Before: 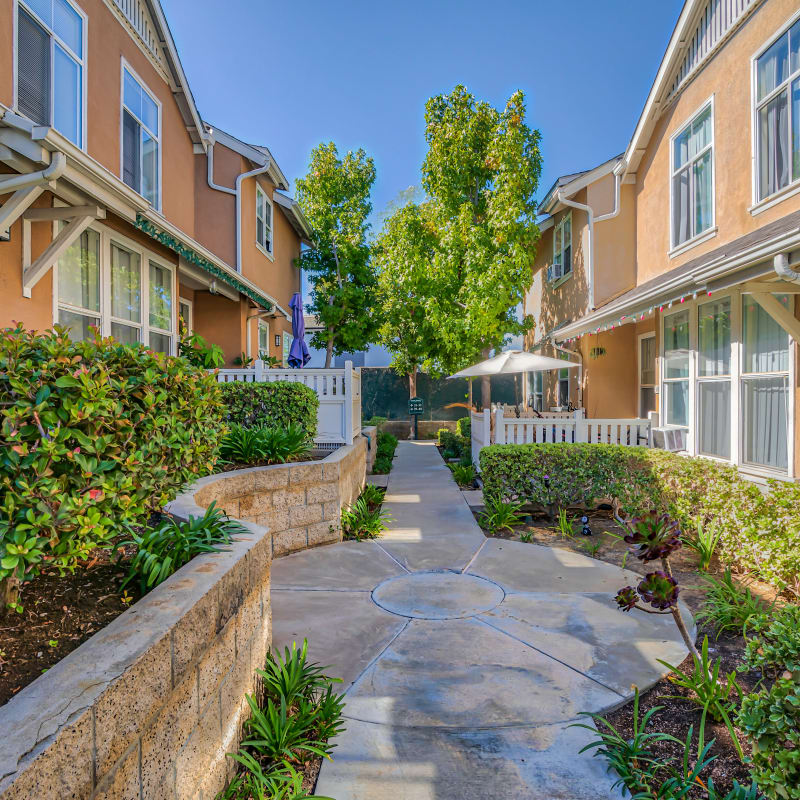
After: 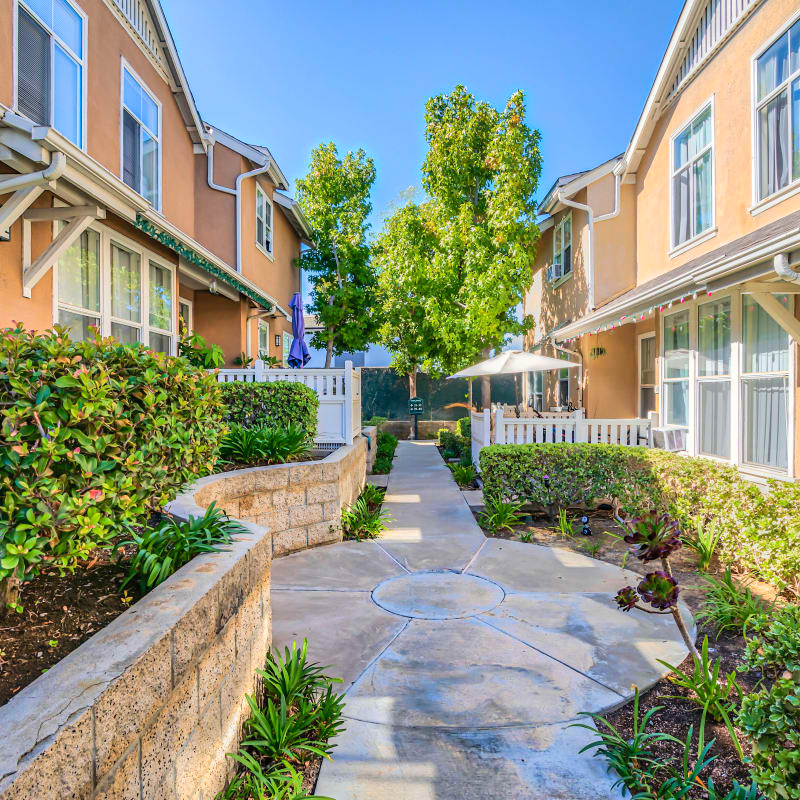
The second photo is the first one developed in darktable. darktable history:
color zones: curves: ch0 [(0, 0.5) (0.143, 0.52) (0.286, 0.5) (0.429, 0.5) (0.571, 0.5) (0.714, 0.5) (0.857, 0.5) (1, 0.5)]; ch1 [(0, 0.489) (0.155, 0.45) (0.286, 0.466) (0.429, 0.5) (0.571, 0.5) (0.714, 0.5) (0.857, 0.5) (1, 0.489)]
contrast brightness saturation: contrast 0.2, brightness 0.16, saturation 0.22
